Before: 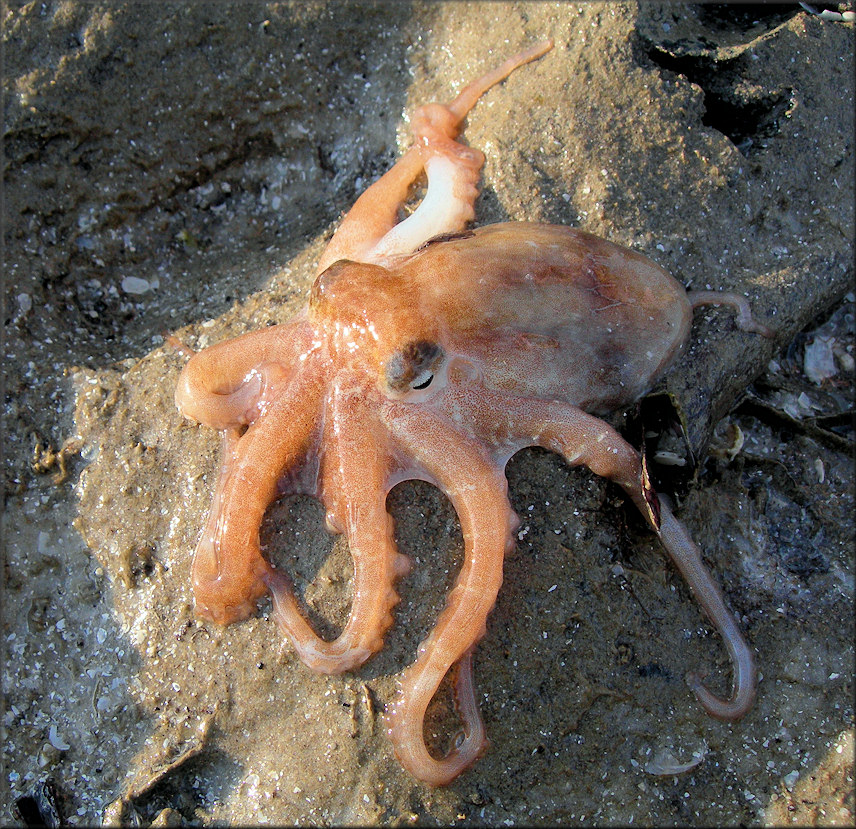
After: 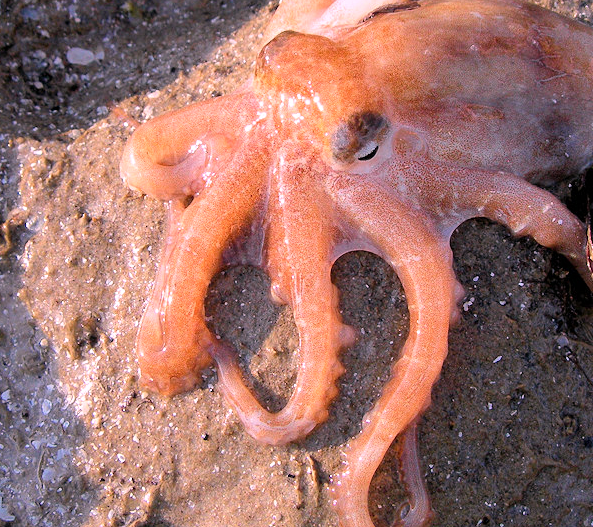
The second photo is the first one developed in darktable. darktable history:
white balance: red 1.188, blue 1.11
crop: left 6.488%, top 27.668%, right 24.183%, bottom 8.656%
